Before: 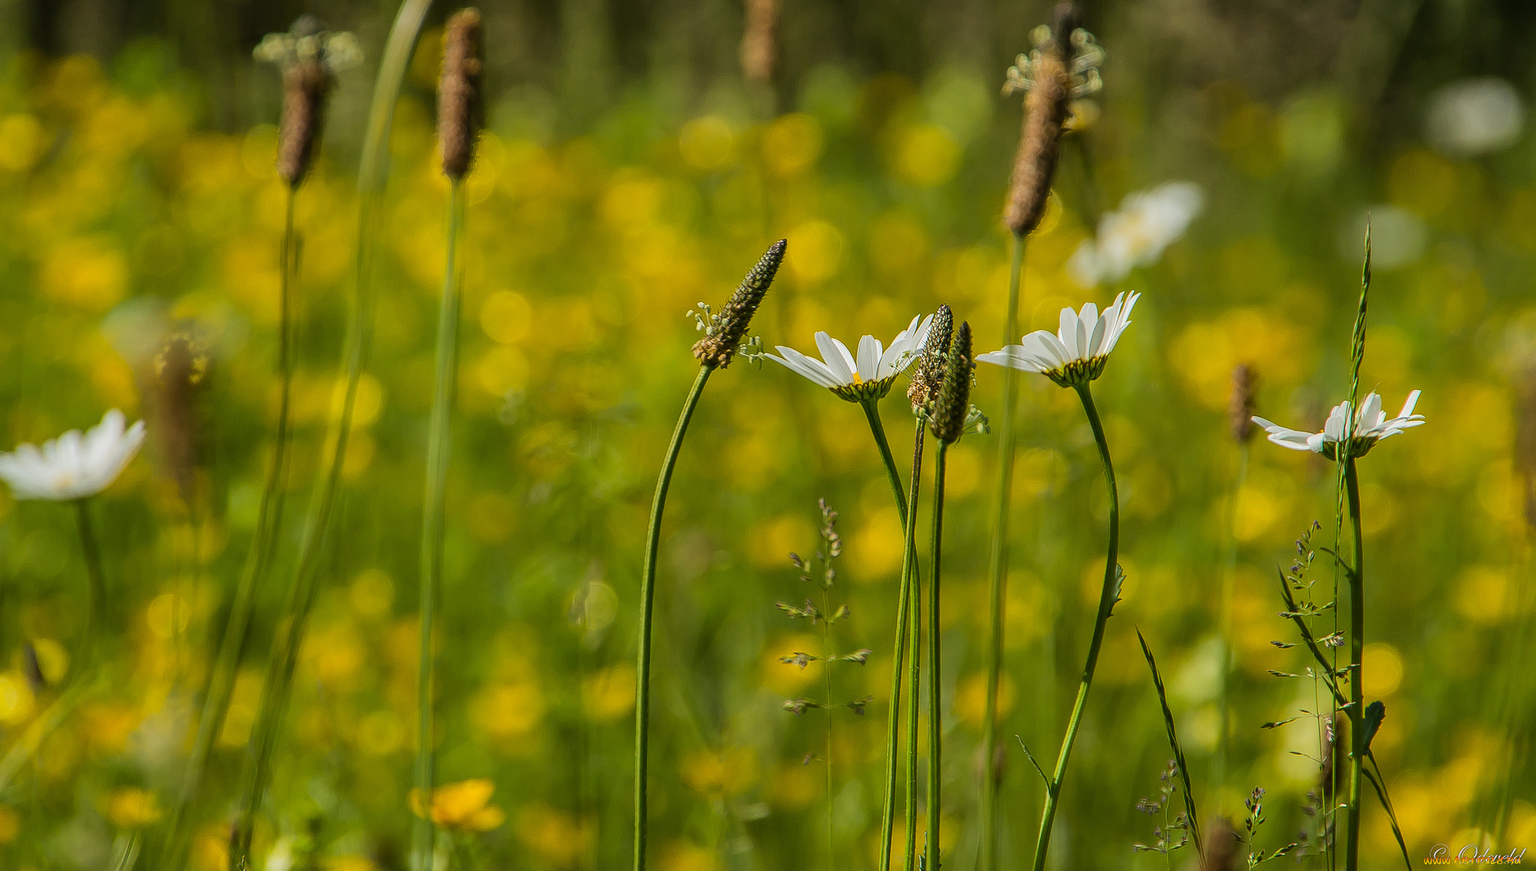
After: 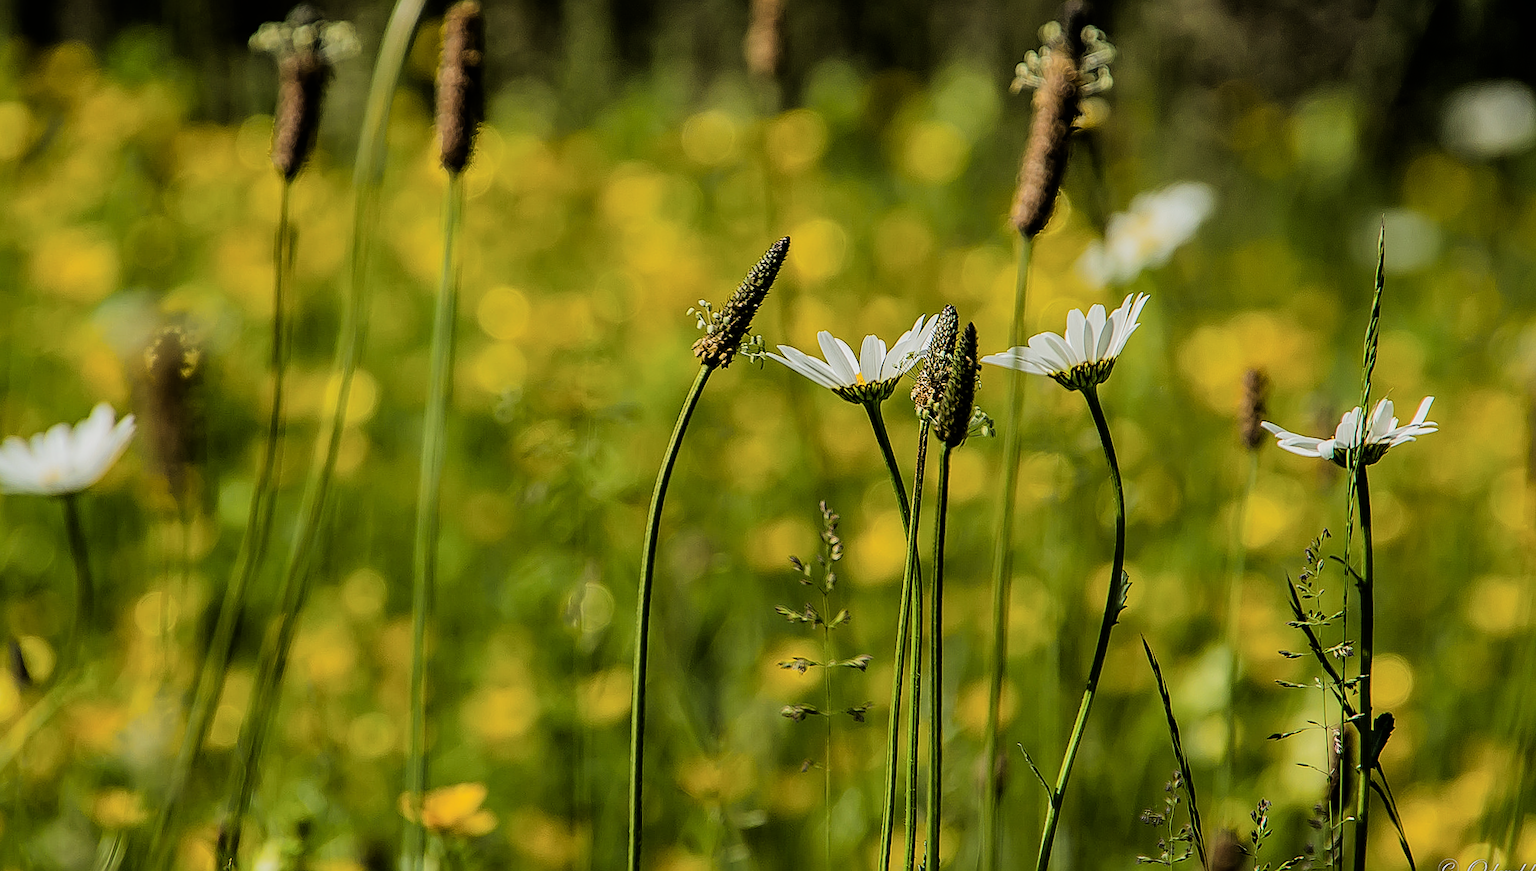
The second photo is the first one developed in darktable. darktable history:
sharpen: amount 0.493
filmic rgb: black relative exposure -5.12 EV, white relative exposure 3.53 EV, hardness 3.17, contrast 1.398, highlights saturation mix -48.77%
crop and rotate: angle -0.569°
